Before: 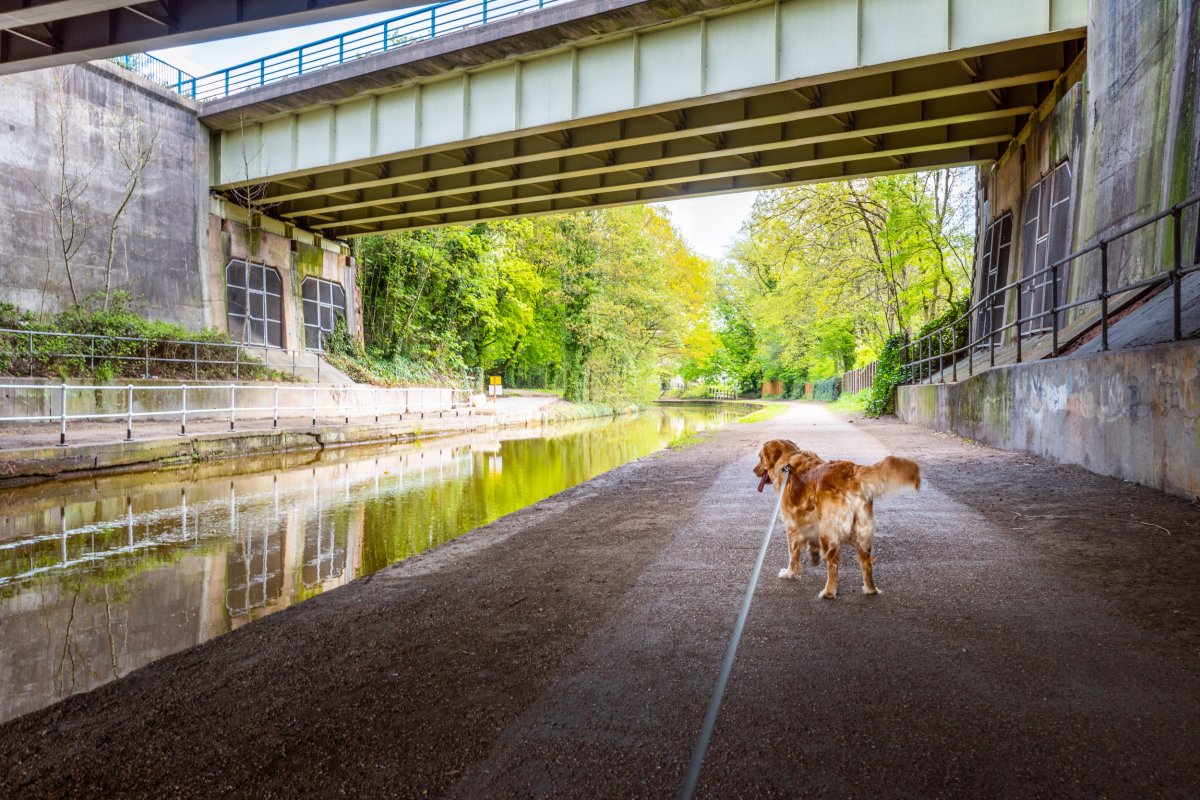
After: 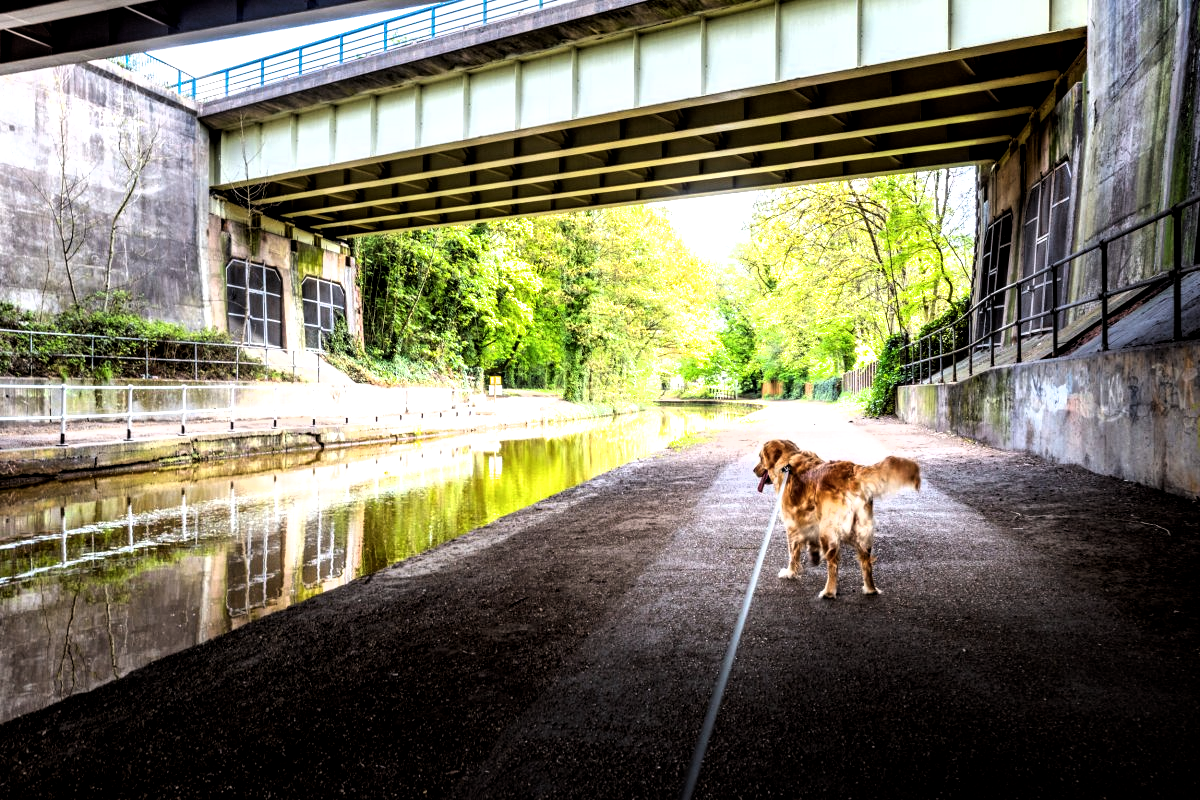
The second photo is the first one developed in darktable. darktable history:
contrast brightness saturation: contrast 0.04, saturation 0.16
filmic rgb: black relative exposure -8.2 EV, white relative exposure 2.2 EV, threshold 3 EV, hardness 7.11, latitude 85.74%, contrast 1.696, highlights saturation mix -4%, shadows ↔ highlights balance -2.69%, color science v5 (2021), contrast in shadows safe, contrast in highlights safe, enable highlight reconstruction true
local contrast: highlights 100%, shadows 100%, detail 120%, midtone range 0.2
